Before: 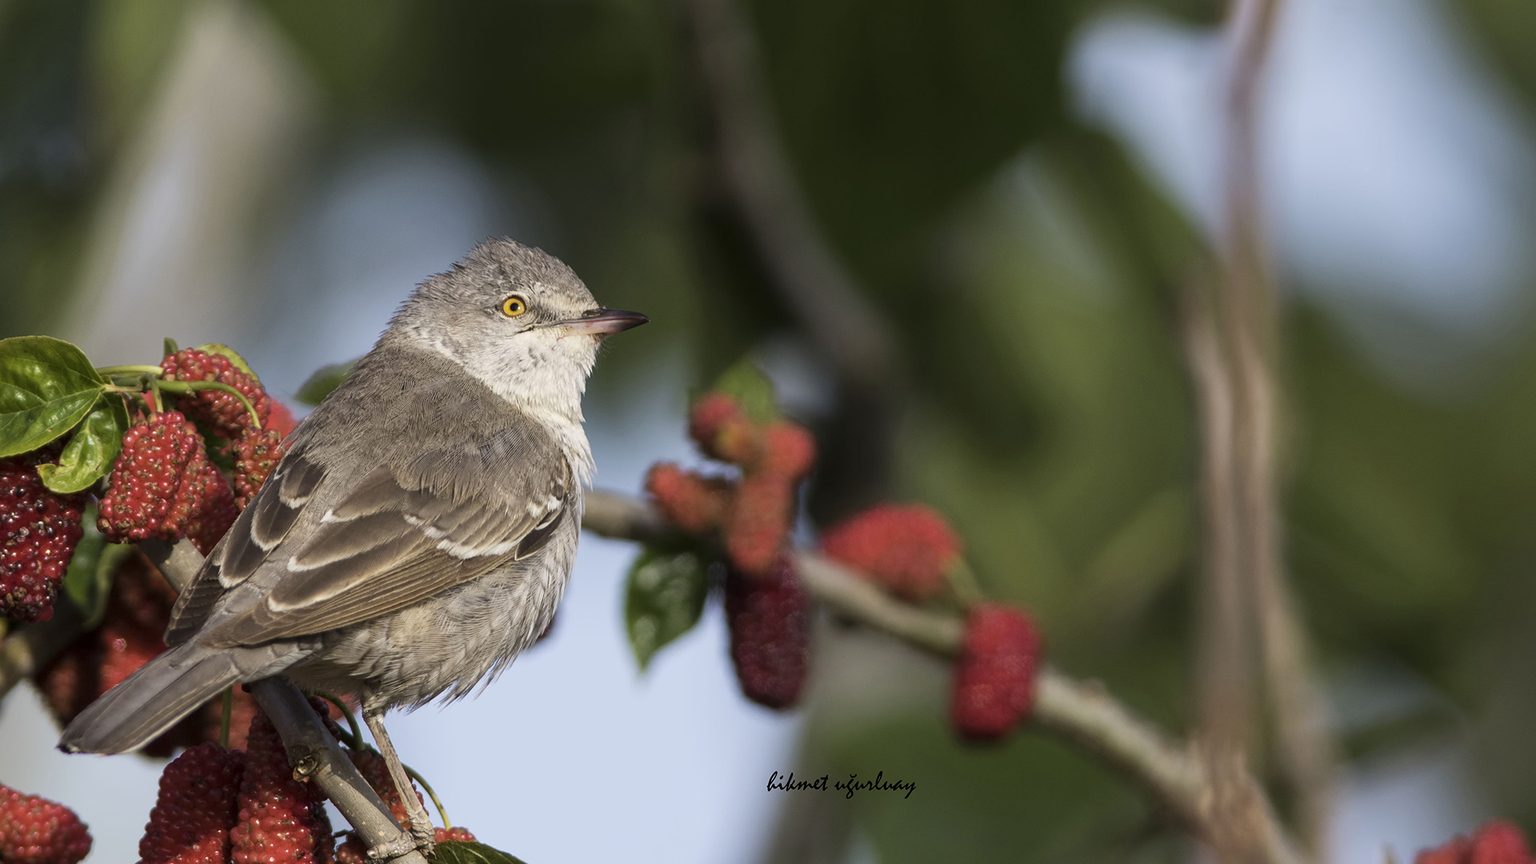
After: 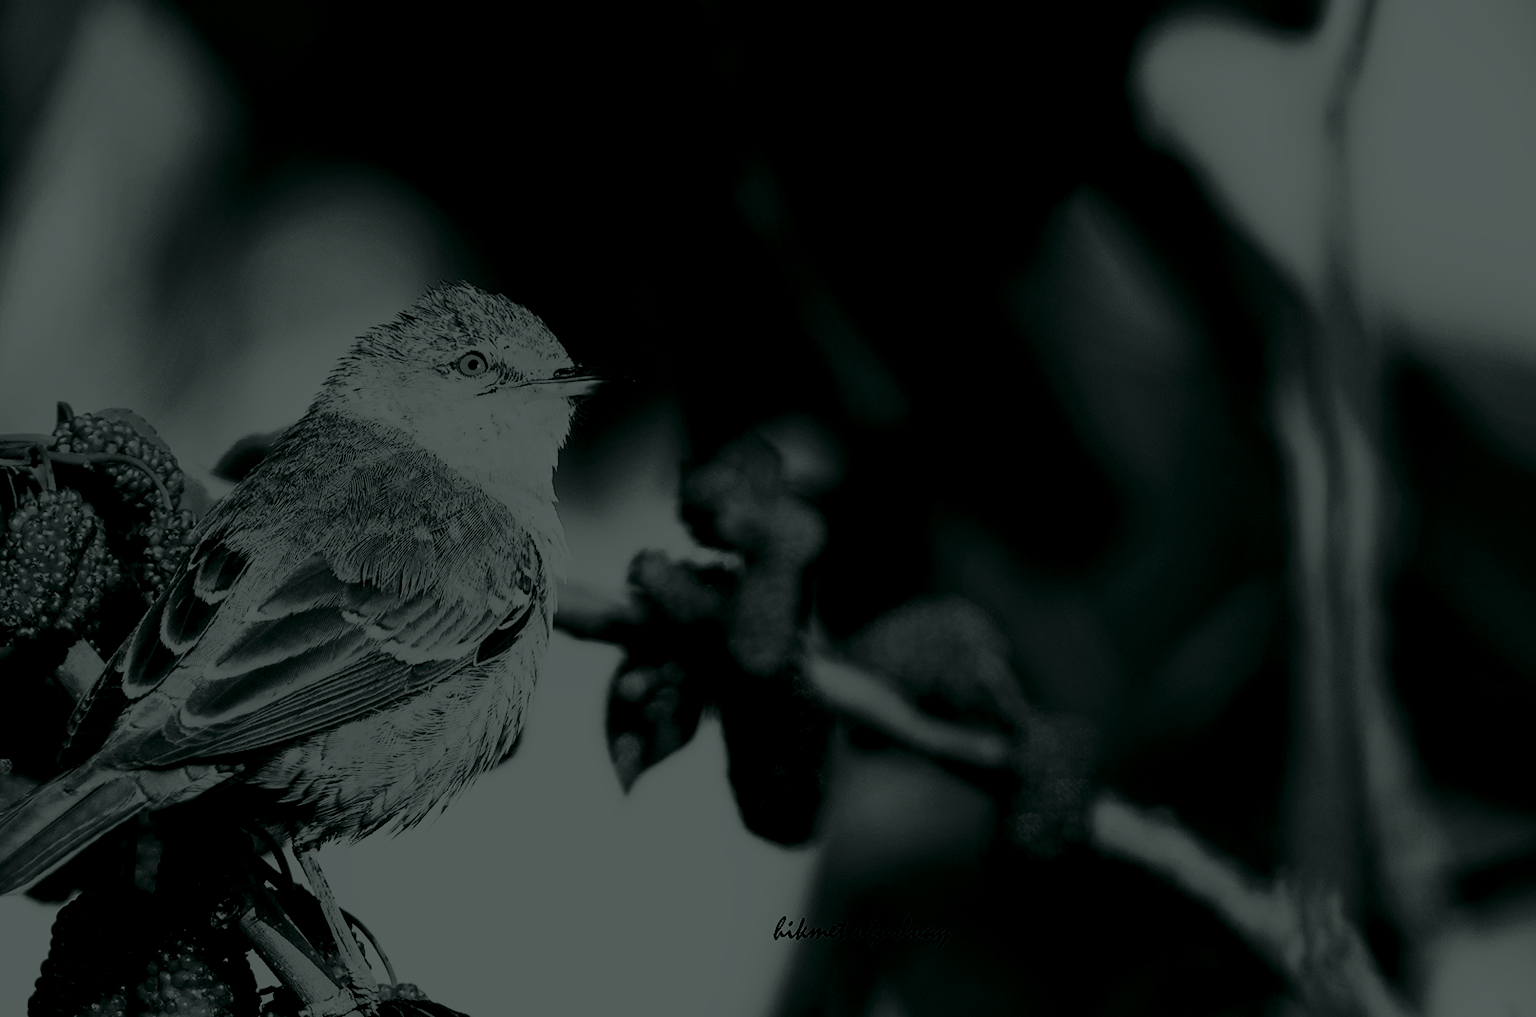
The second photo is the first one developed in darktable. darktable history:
color zones: curves: ch0 [(0, 0.48) (0.209, 0.398) (0.305, 0.332) (0.429, 0.493) (0.571, 0.5) (0.714, 0.5) (0.857, 0.5) (1, 0.48)]; ch1 [(0, 0.633) (0.143, 0.586) (0.286, 0.489) (0.429, 0.448) (0.571, 0.31) (0.714, 0.335) (0.857, 0.492) (1, 0.633)]; ch2 [(0, 0.448) (0.143, 0.498) (0.286, 0.5) (0.429, 0.5) (0.571, 0.5) (0.714, 0.5) (0.857, 0.5) (1, 0.448)]
crop: left 7.598%, right 7.873%
colorize: hue 90°, saturation 19%, lightness 1.59%, version 1
contrast brightness saturation: contrast 0.83, brightness 0.59, saturation 0.59
sharpen: amount 0.2
